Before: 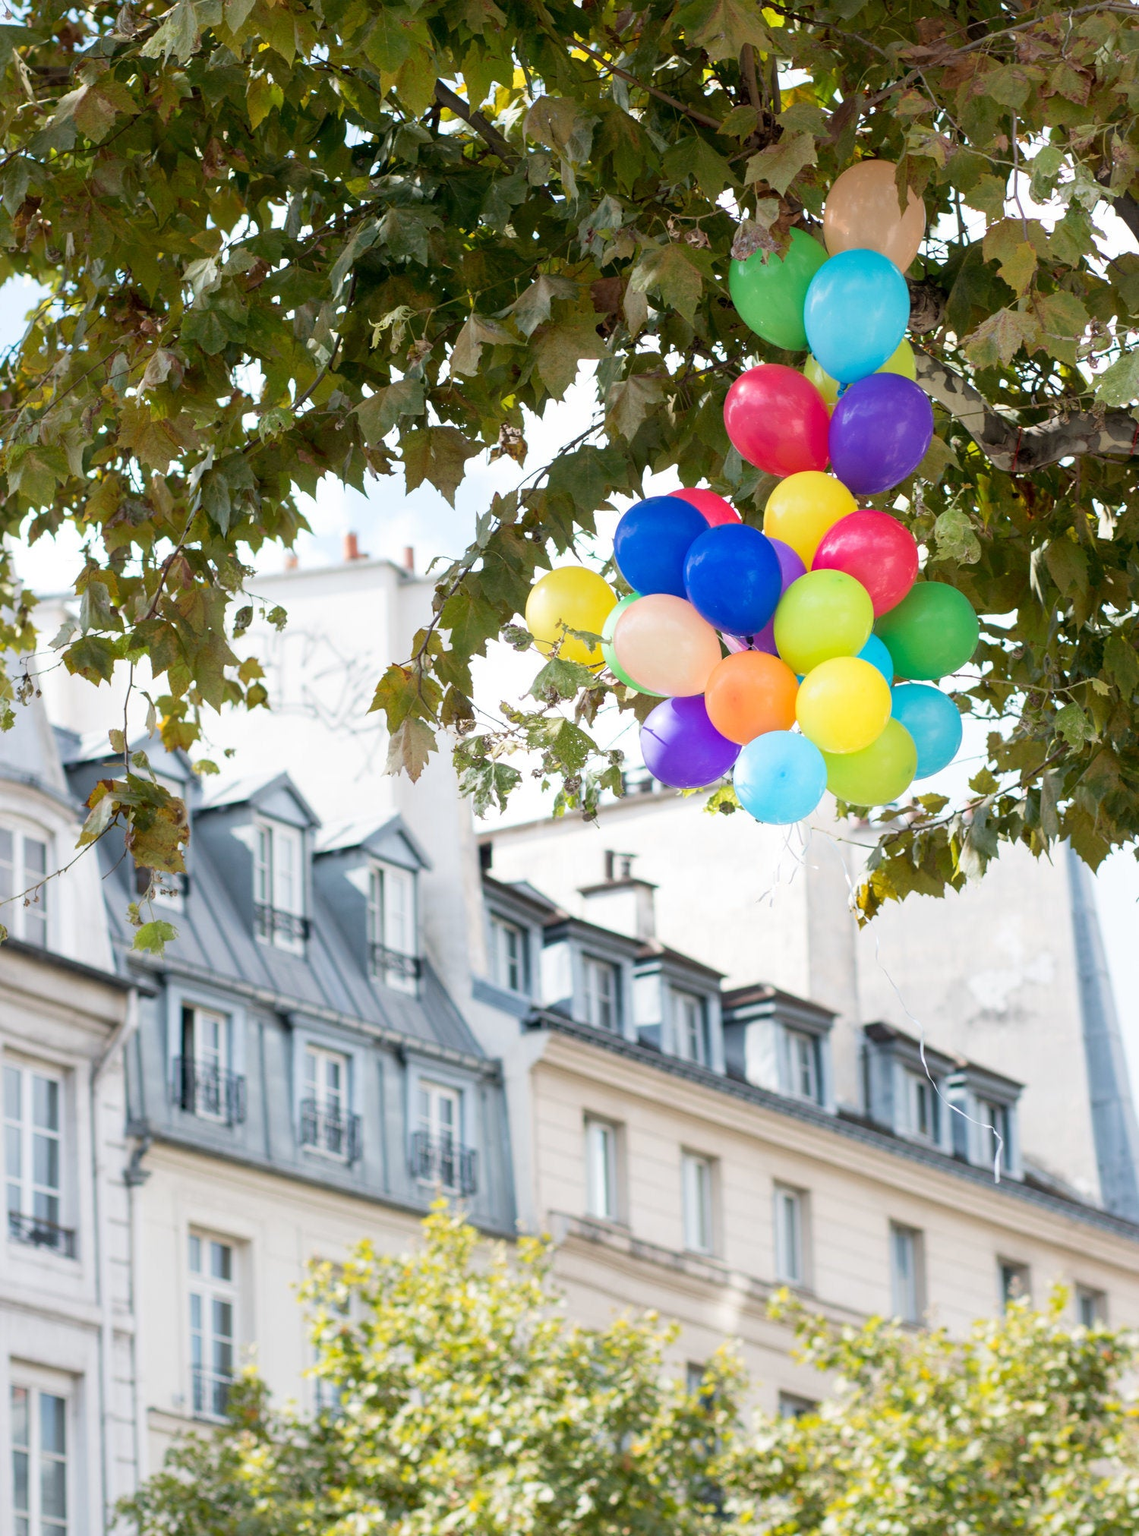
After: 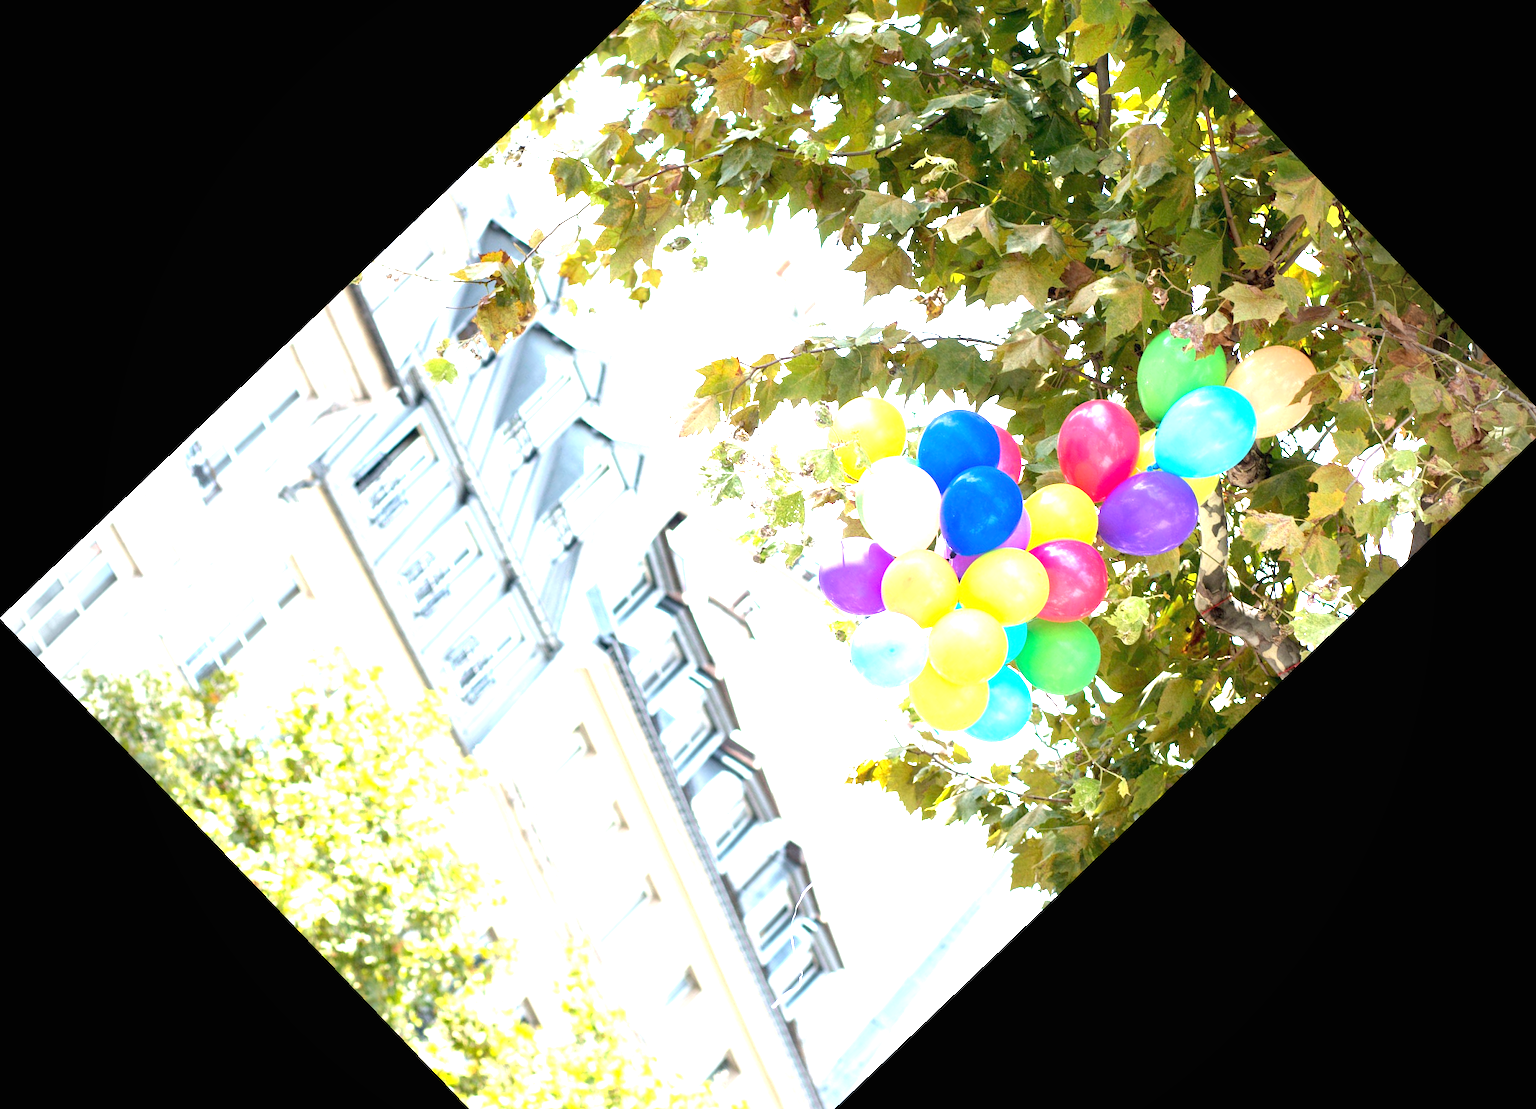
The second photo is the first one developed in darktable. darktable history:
exposure: black level correction 0, exposure 1.741 EV, compensate exposure bias true, compensate highlight preservation false
crop and rotate: angle -46.26°, top 16.234%, right 0.912%, bottom 11.704%
vignetting: on, module defaults
